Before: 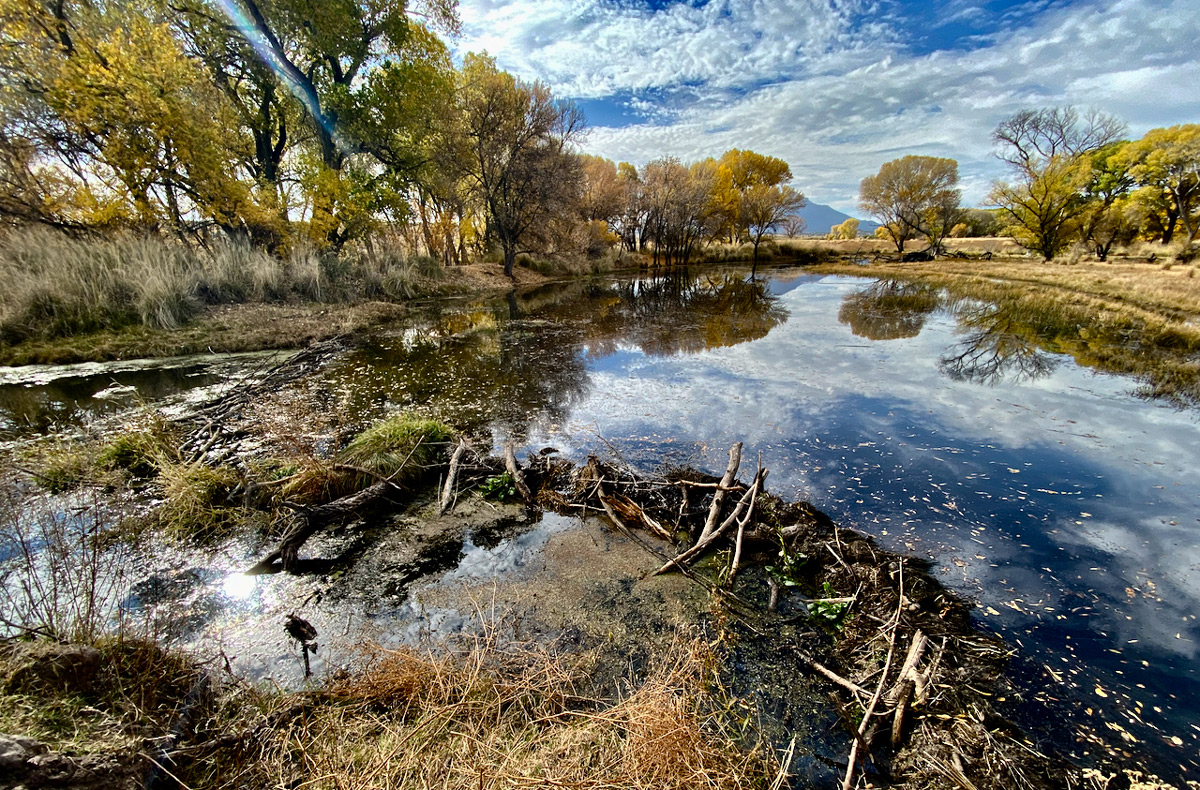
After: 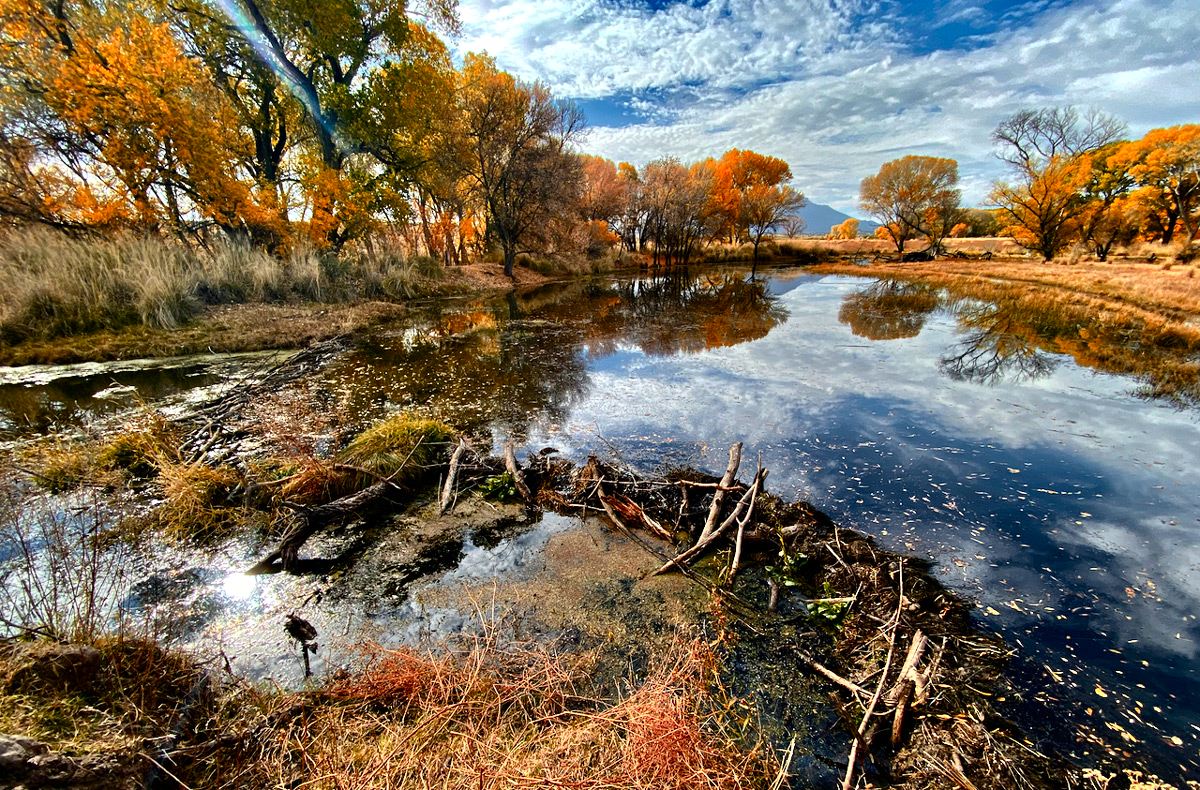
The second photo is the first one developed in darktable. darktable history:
color balance rgb: shadows lift › luminance -10%, highlights gain › luminance 10%, saturation formula JzAzBz (2021)
color zones: curves: ch1 [(0.24, 0.629) (0.75, 0.5)]; ch2 [(0.255, 0.454) (0.745, 0.491)], mix 102.12%
exposure: compensate exposure bias true, compensate highlight preservation false
